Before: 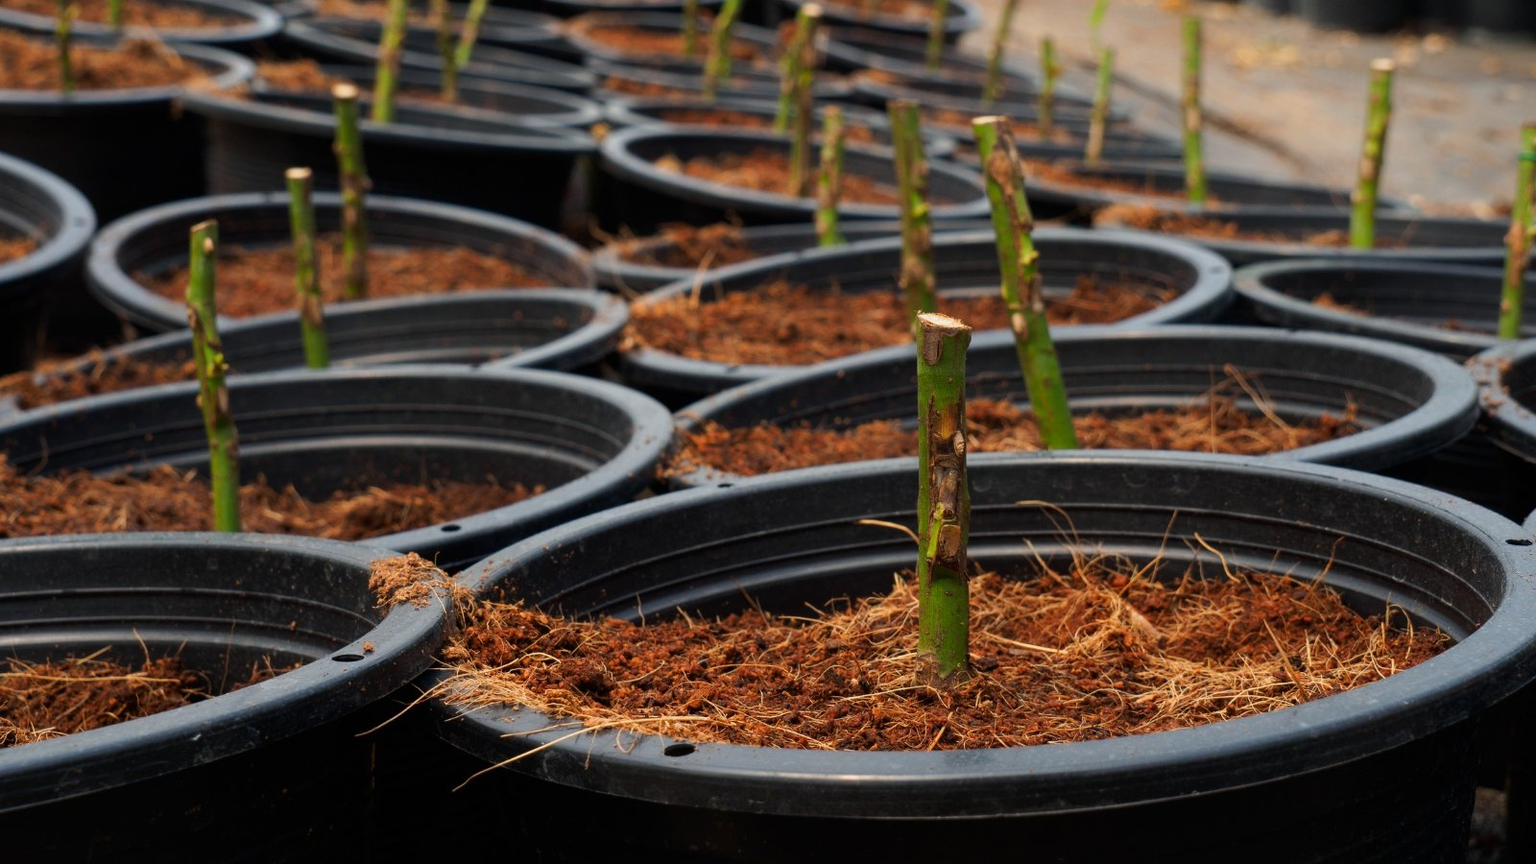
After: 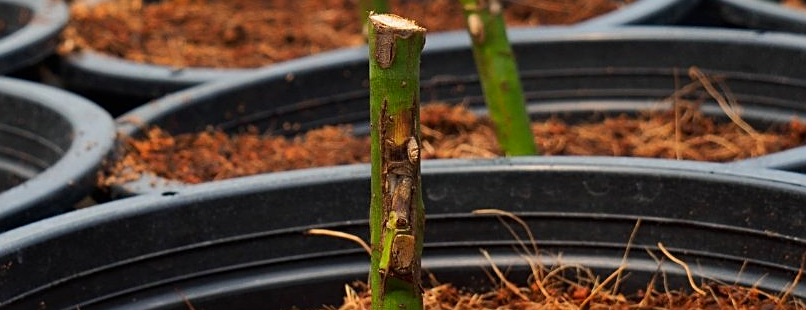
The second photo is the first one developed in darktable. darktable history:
contrast brightness saturation: contrast 0.044, saturation 0.075
shadows and highlights: shadows 33.72, highlights -47.15, compress 49.76%, soften with gaussian
sharpen: on, module defaults
crop: left 36.636%, top 34.72%, right 12.979%, bottom 30.774%
